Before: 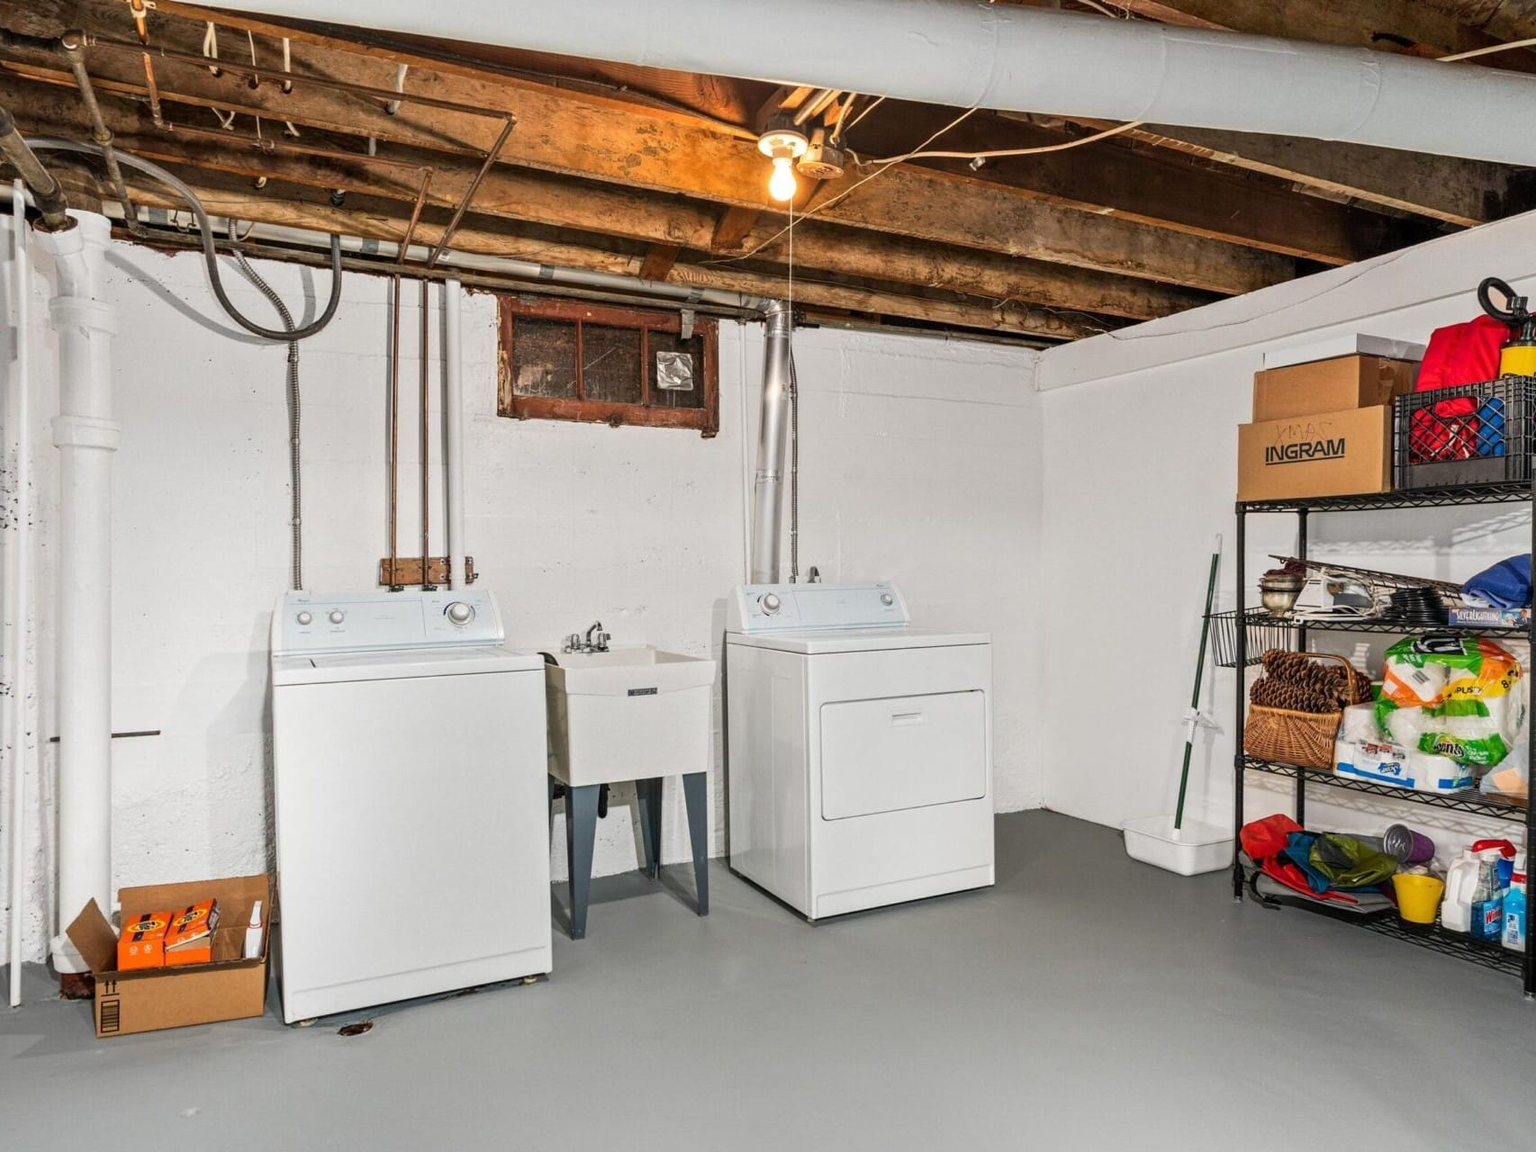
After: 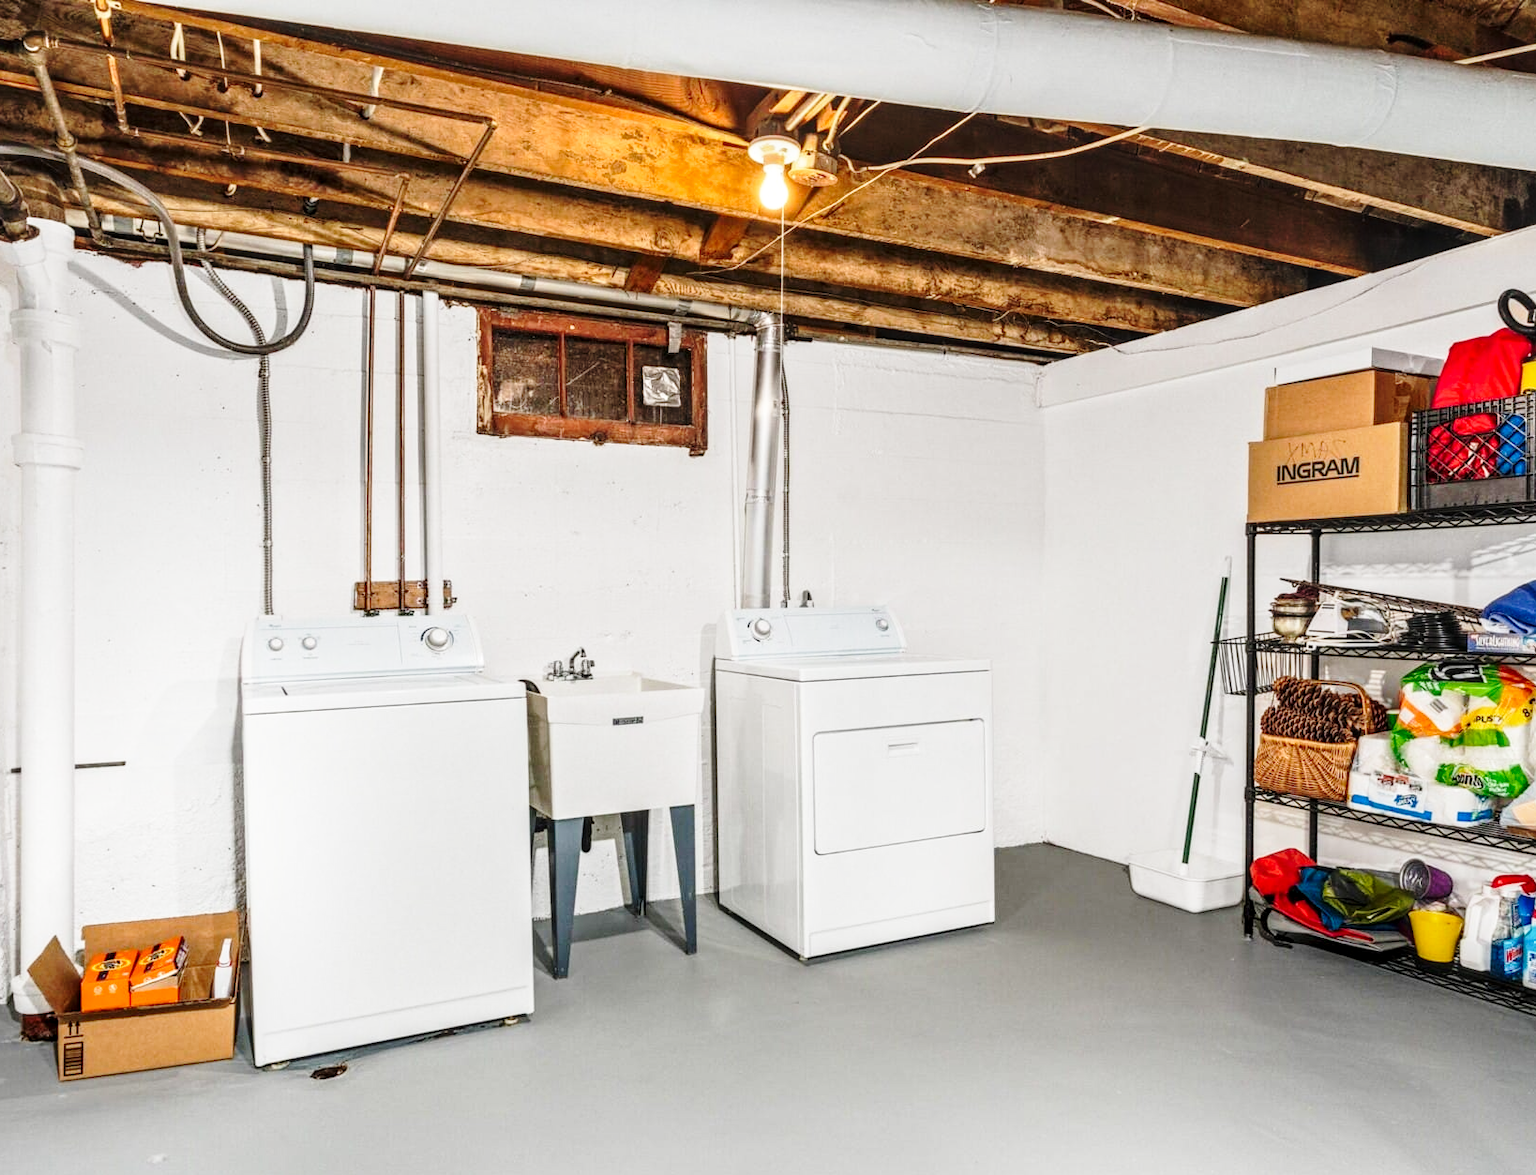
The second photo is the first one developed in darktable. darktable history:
local contrast: on, module defaults
base curve: curves: ch0 [(0, 0) (0.028, 0.03) (0.121, 0.232) (0.46, 0.748) (0.859, 0.968) (1, 1)], preserve colors none
exposure: exposure -0.146 EV, compensate highlight preservation false
crop and rotate: left 2.633%, right 1.311%, bottom 2.03%
